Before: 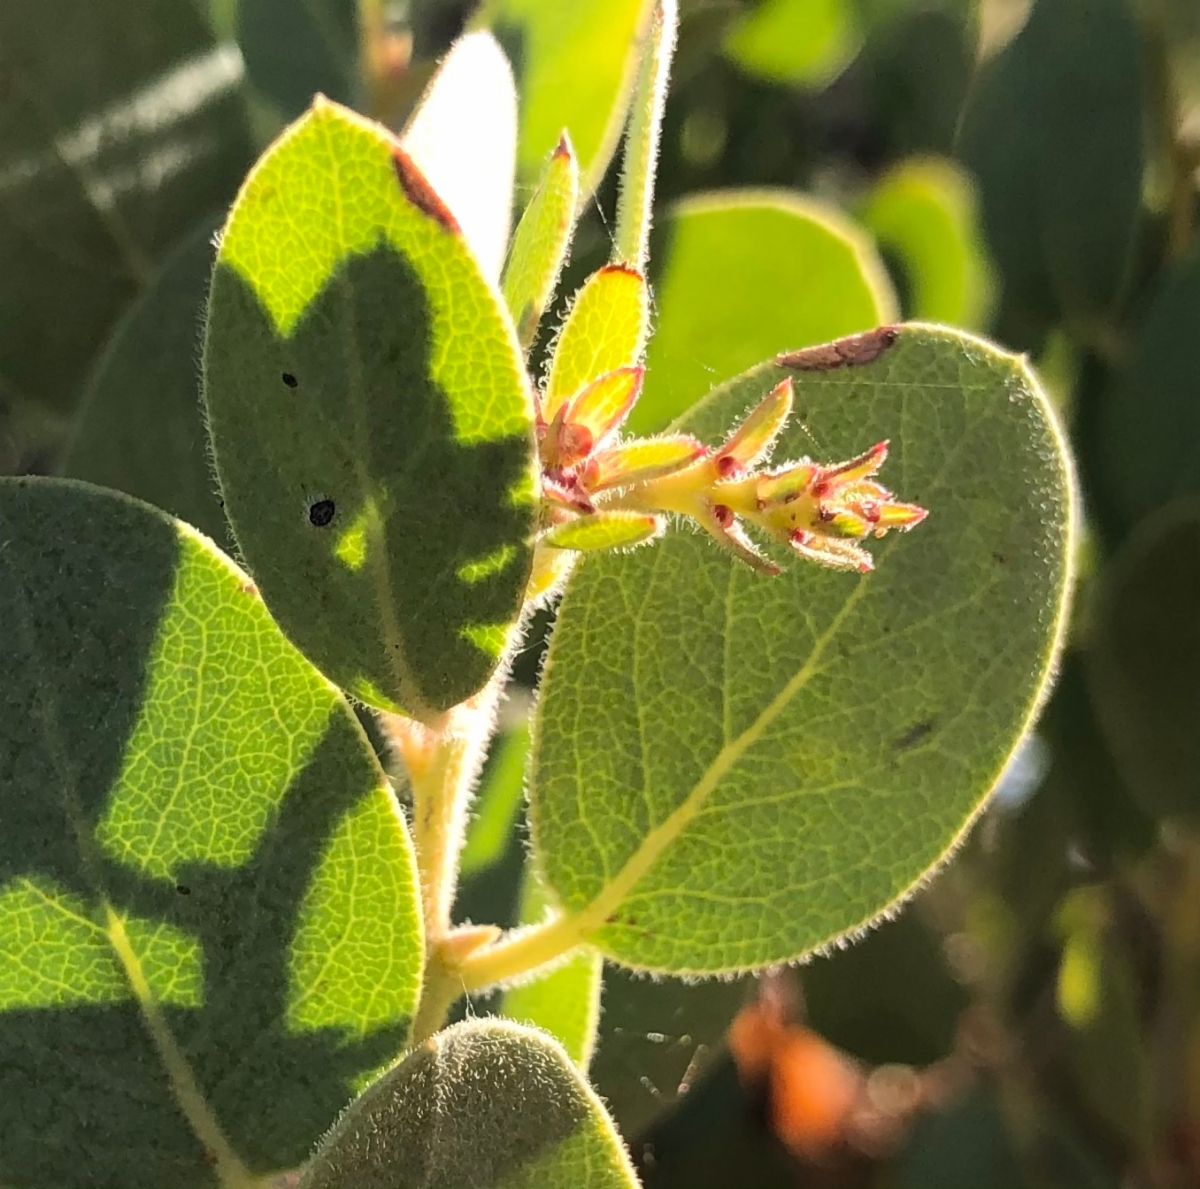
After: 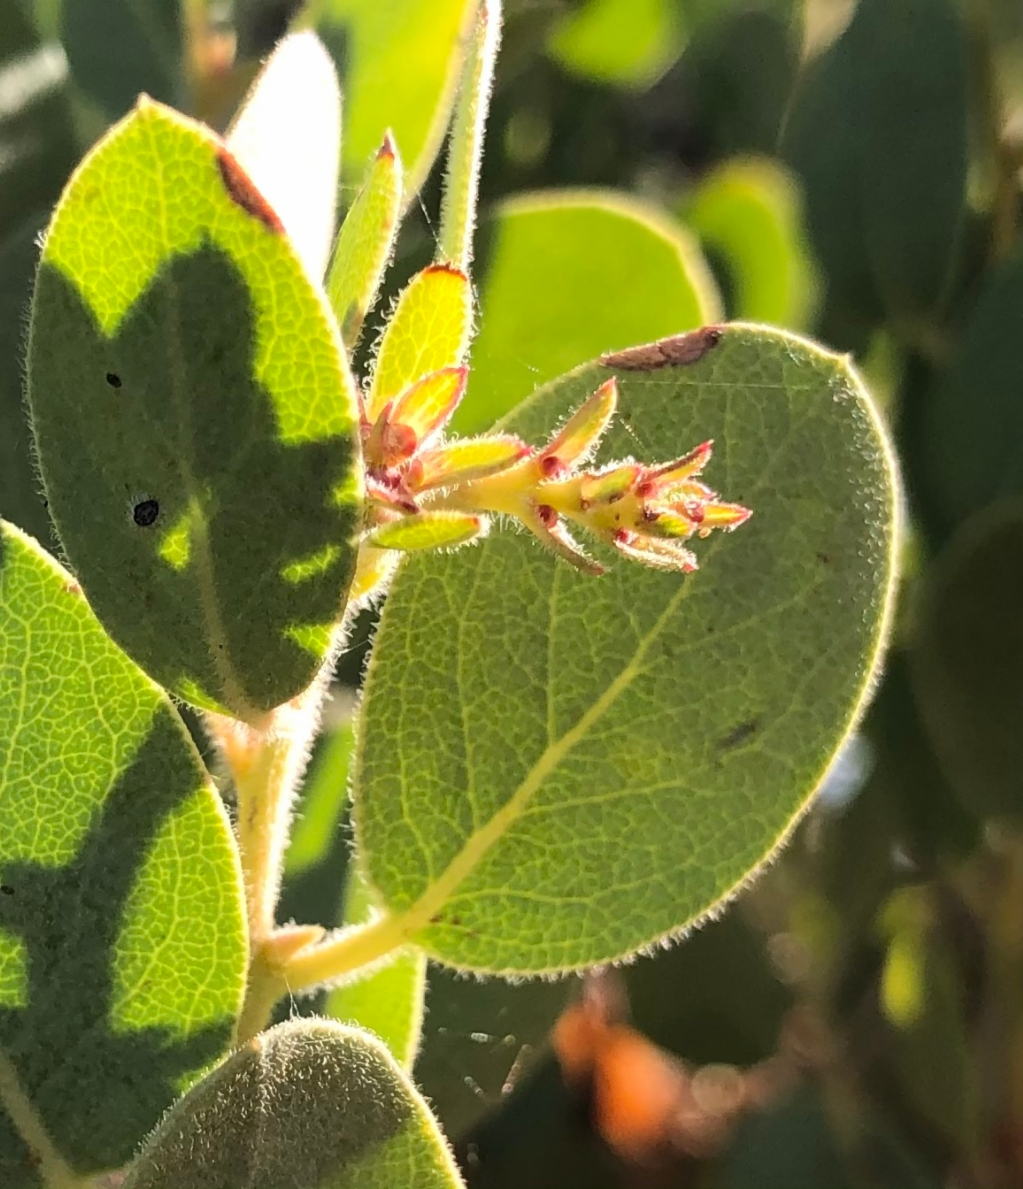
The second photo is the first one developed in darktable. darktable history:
crop and rotate: left 14.728%
